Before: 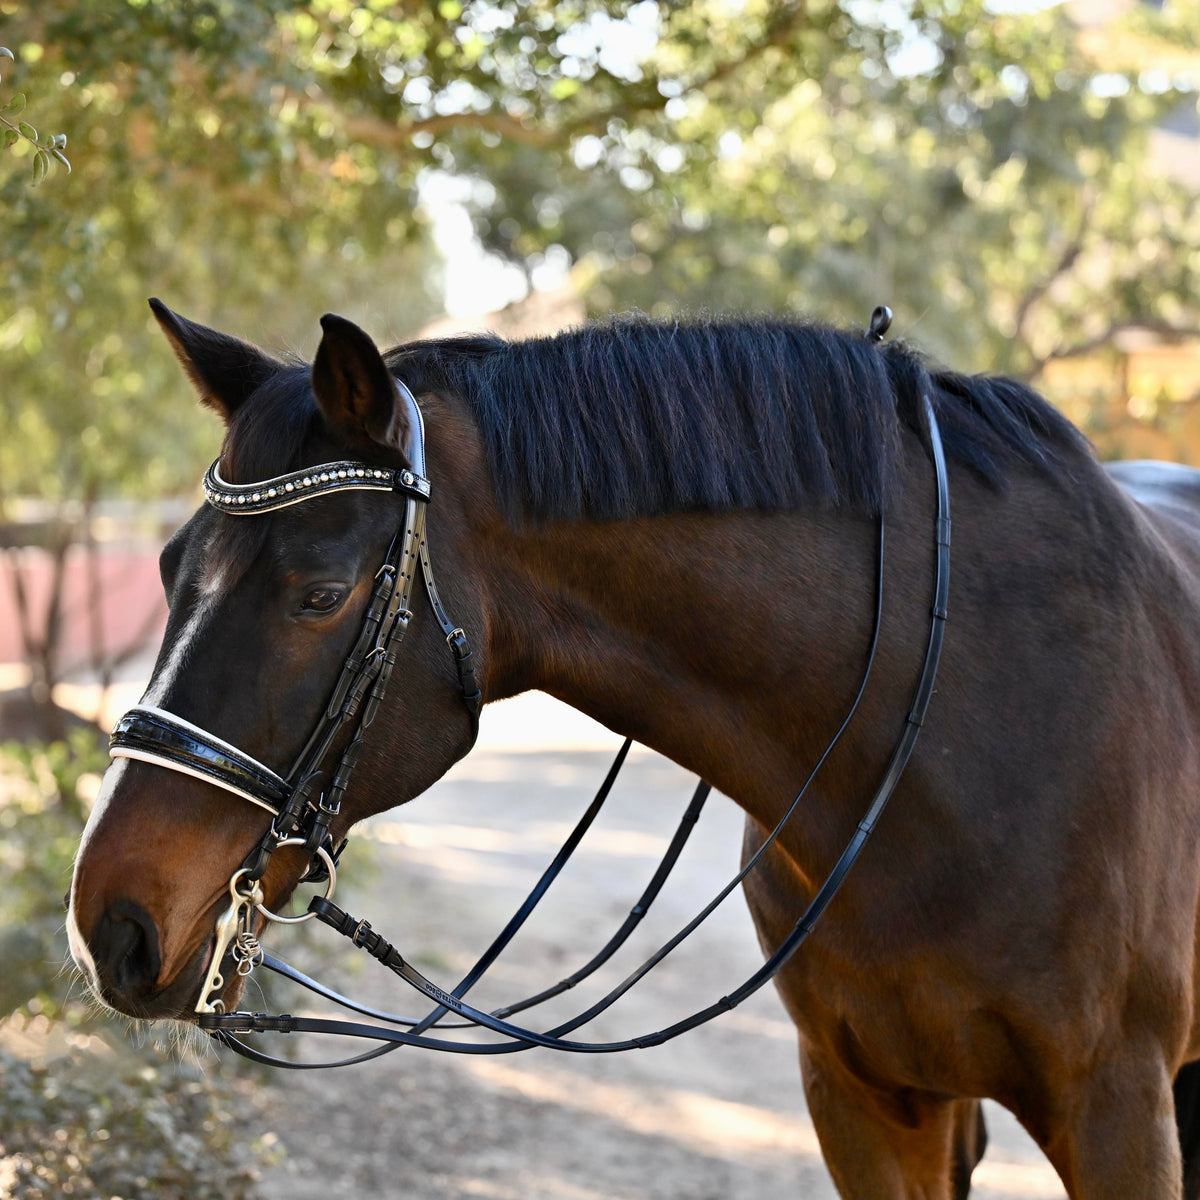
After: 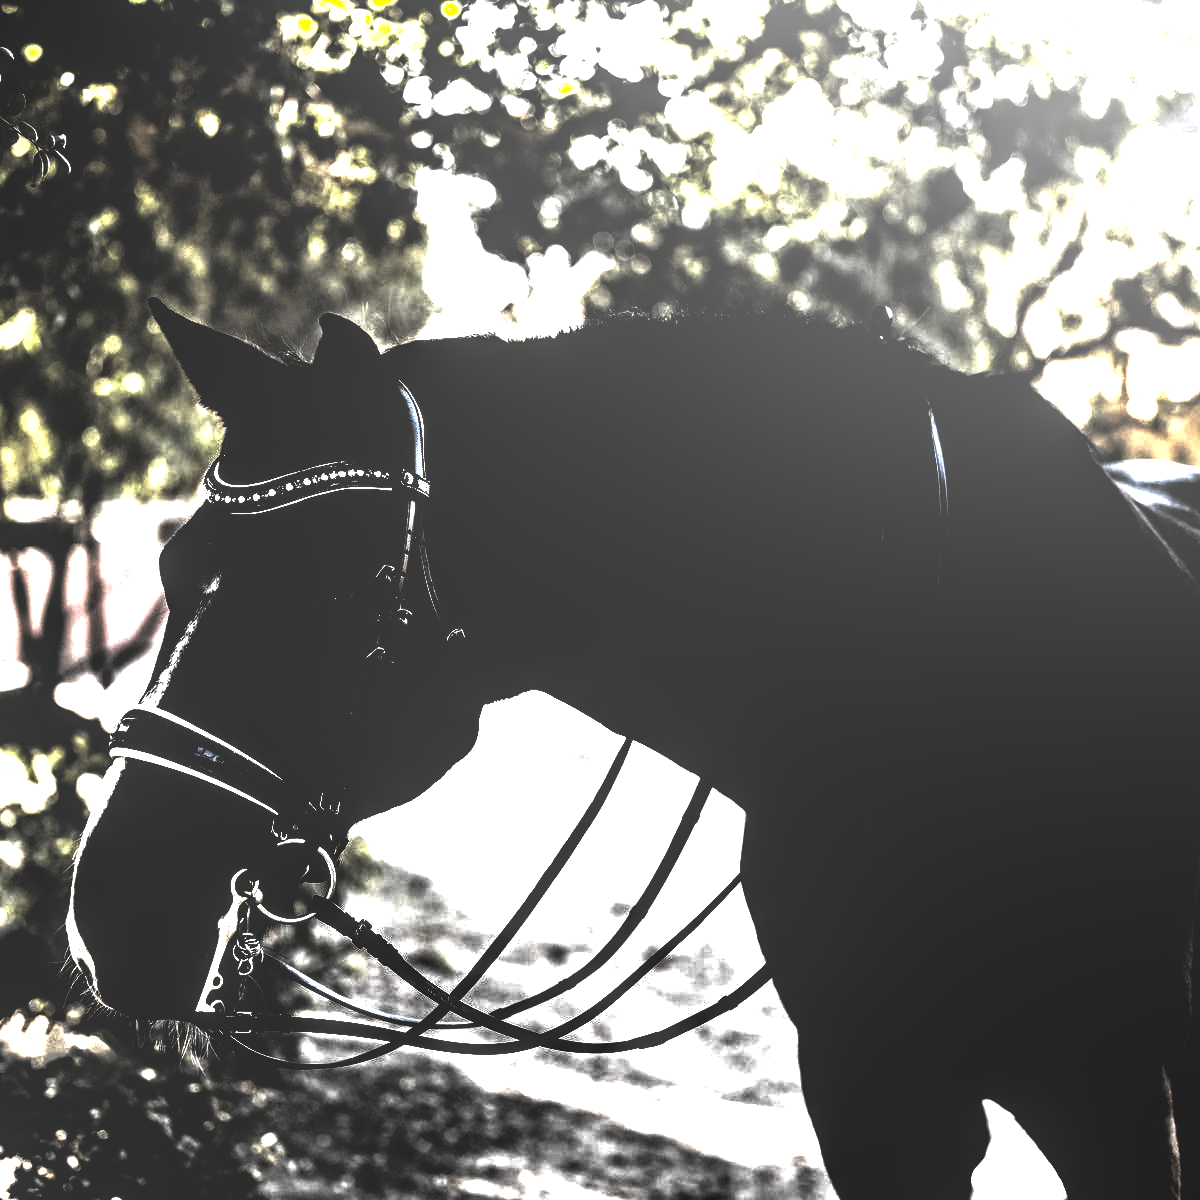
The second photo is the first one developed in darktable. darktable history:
levels: levels [0.721, 0.937, 0.997]
local contrast: on, module defaults
tone curve: curves: ch0 [(0, 0) (0.003, 0.002) (0.011, 0.007) (0.025, 0.014) (0.044, 0.023) (0.069, 0.033) (0.1, 0.052) (0.136, 0.081) (0.177, 0.134) (0.224, 0.205) (0.277, 0.296) (0.335, 0.401) (0.399, 0.501) (0.468, 0.589) (0.543, 0.658) (0.623, 0.738) (0.709, 0.804) (0.801, 0.871) (0.898, 0.93) (1, 1)], color space Lab, independent channels, preserve colors none
exposure: black level correction 0, exposure 1.001 EV, compensate exposure bias true, compensate highlight preservation false
